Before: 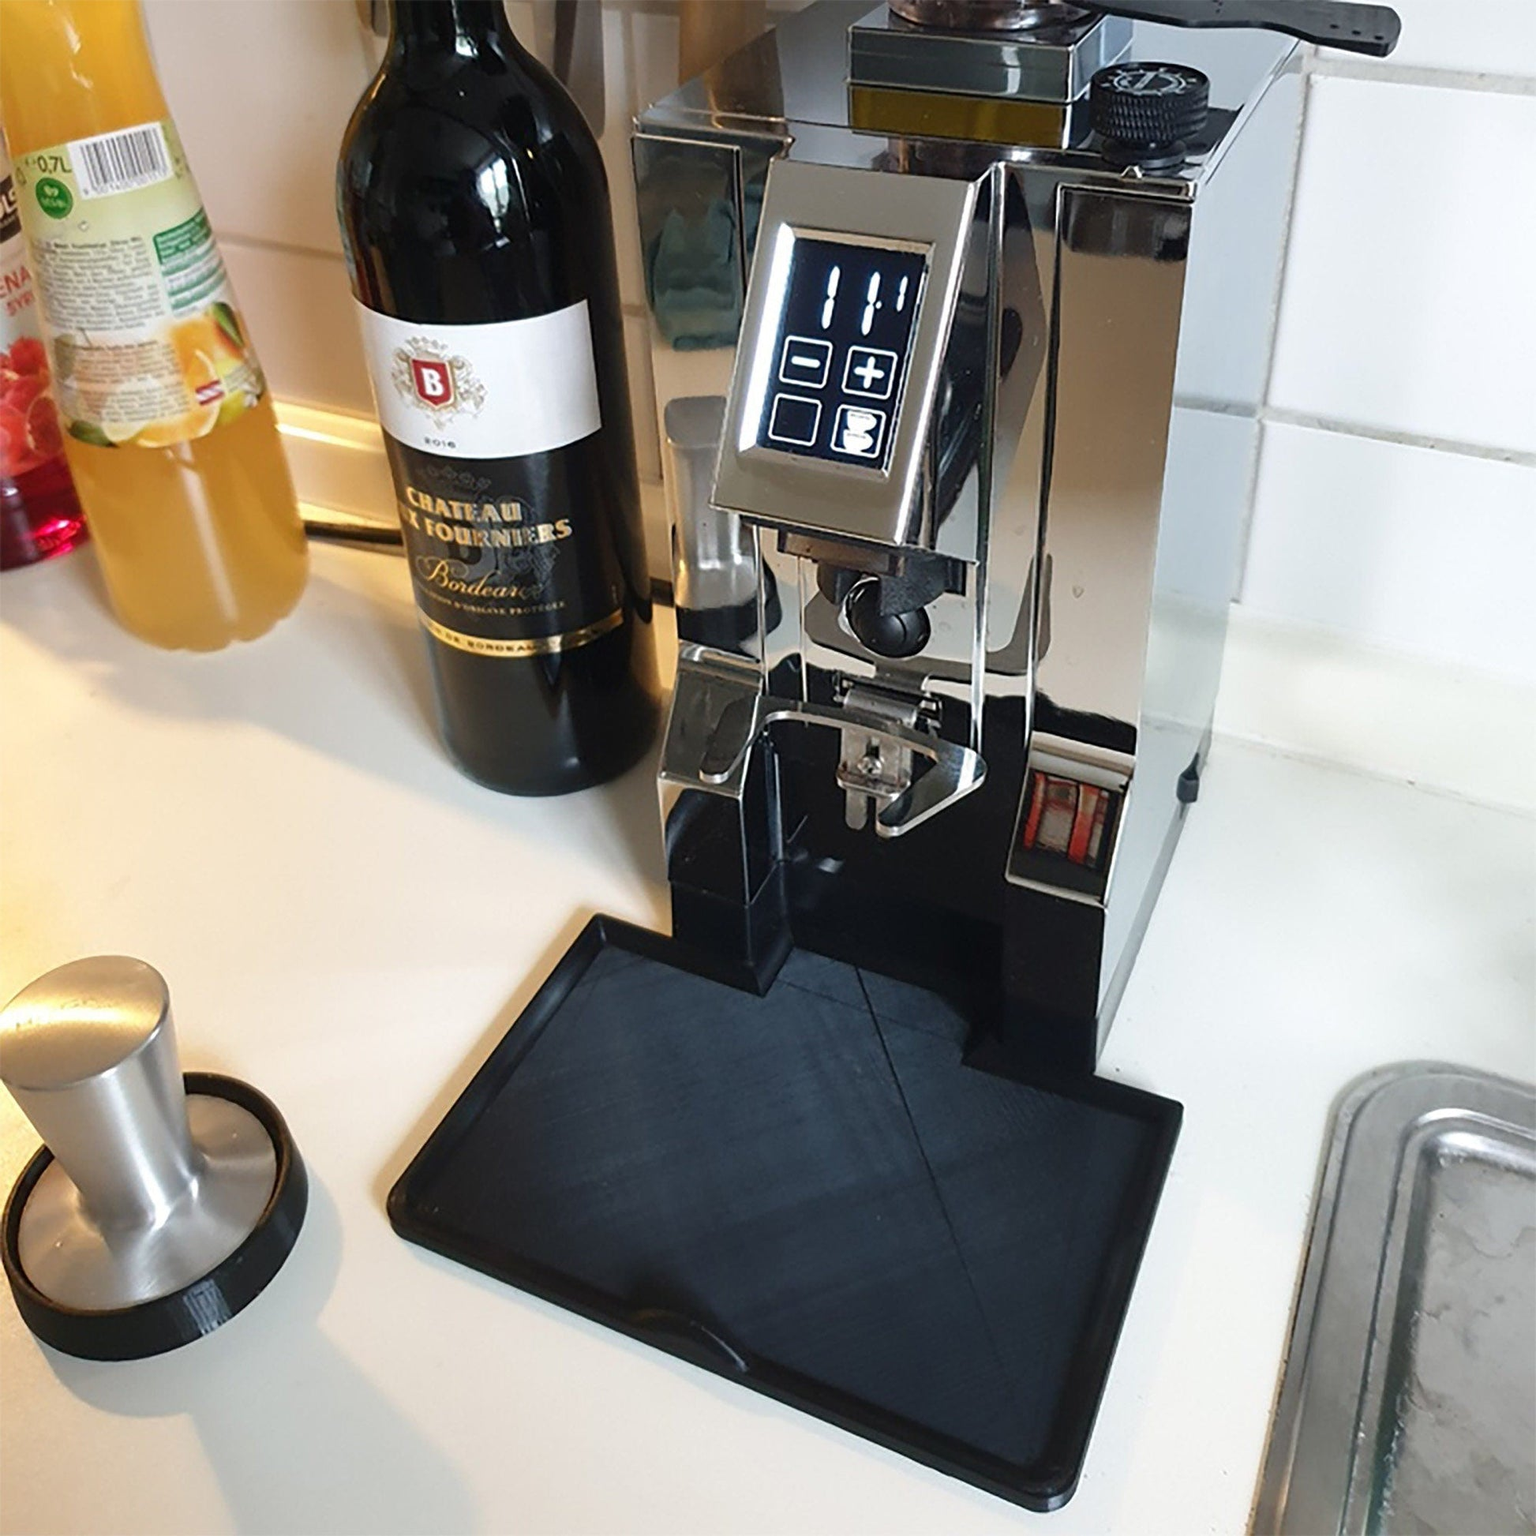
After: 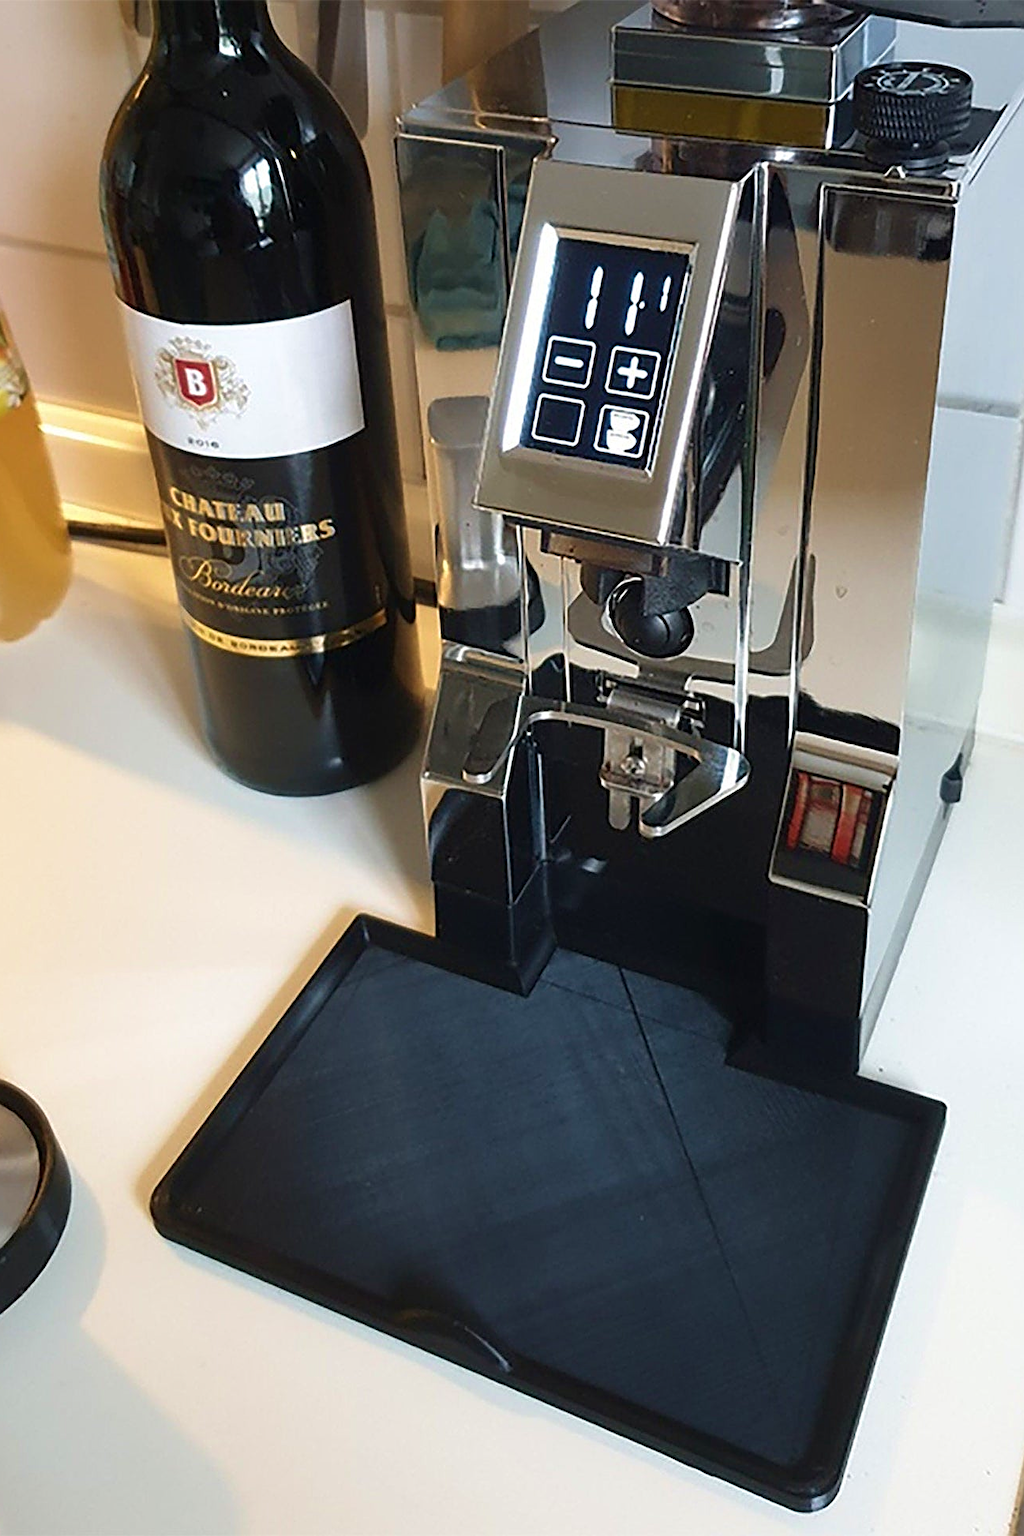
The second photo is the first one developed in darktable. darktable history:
sharpen: on, module defaults
velvia: on, module defaults
crop and rotate: left 15.446%, right 17.836%
